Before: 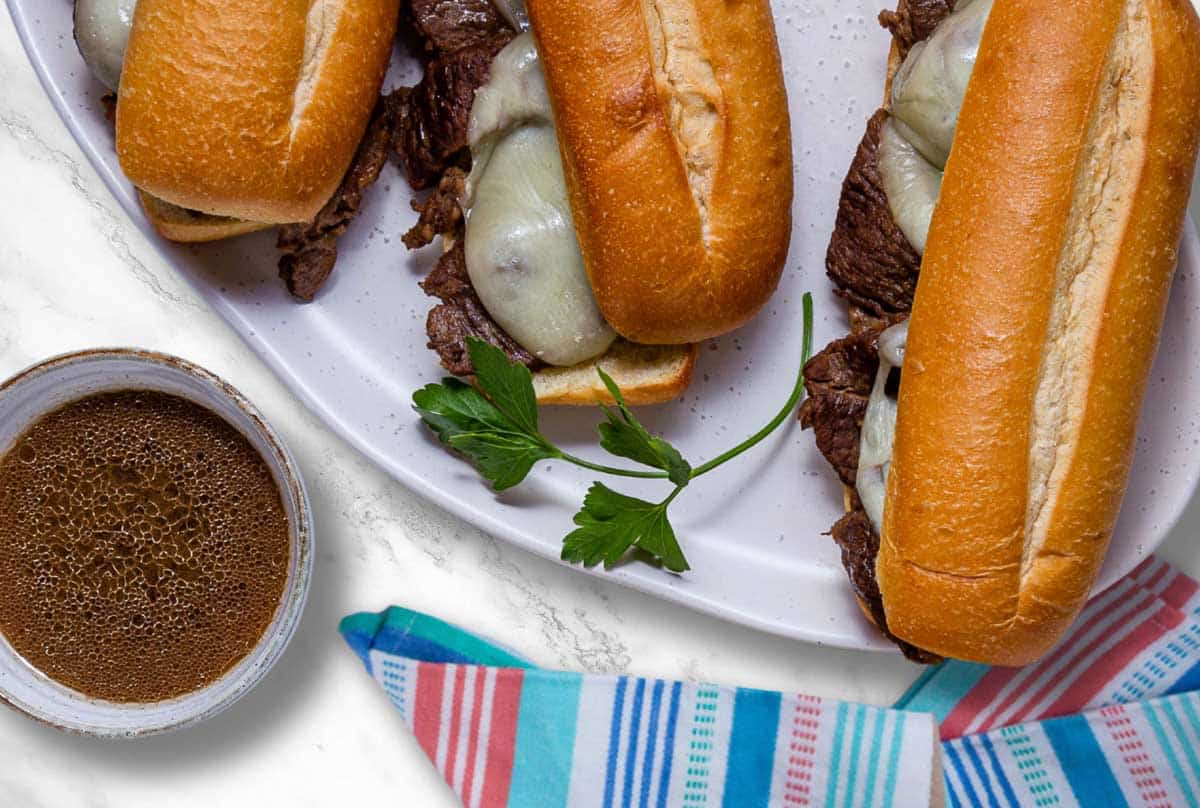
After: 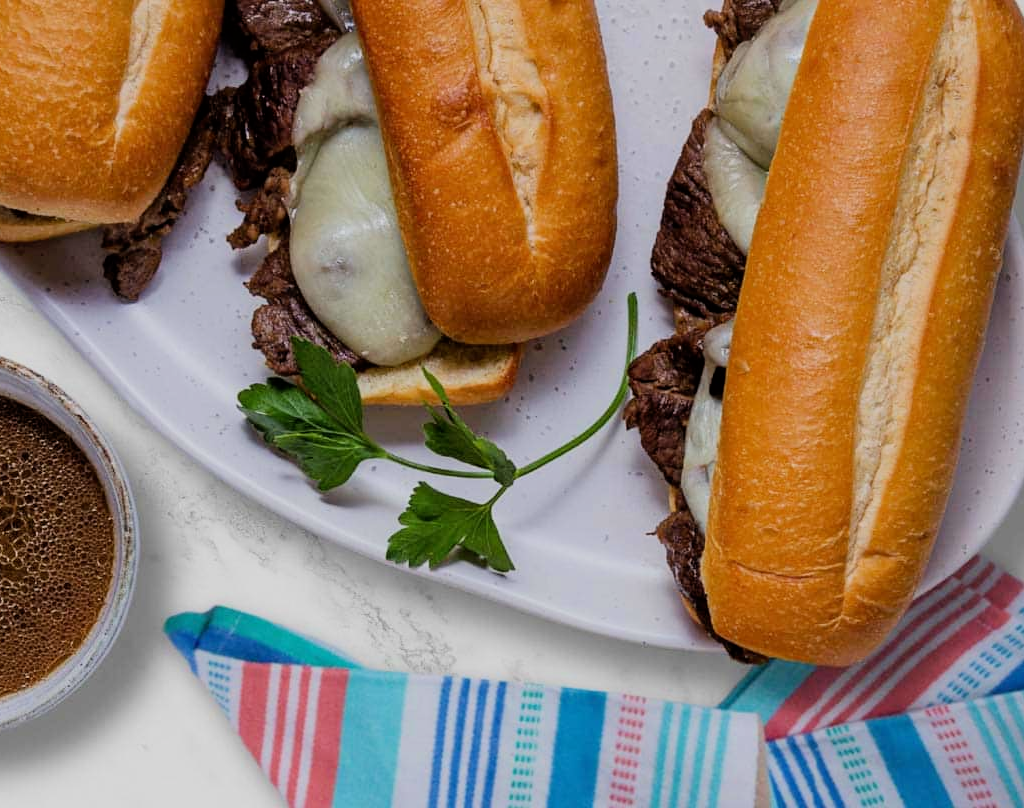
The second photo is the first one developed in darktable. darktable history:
crop and rotate: left 14.584%
filmic rgb: black relative exposure -7.82 EV, white relative exposure 4.29 EV, hardness 3.86, color science v6 (2022)
